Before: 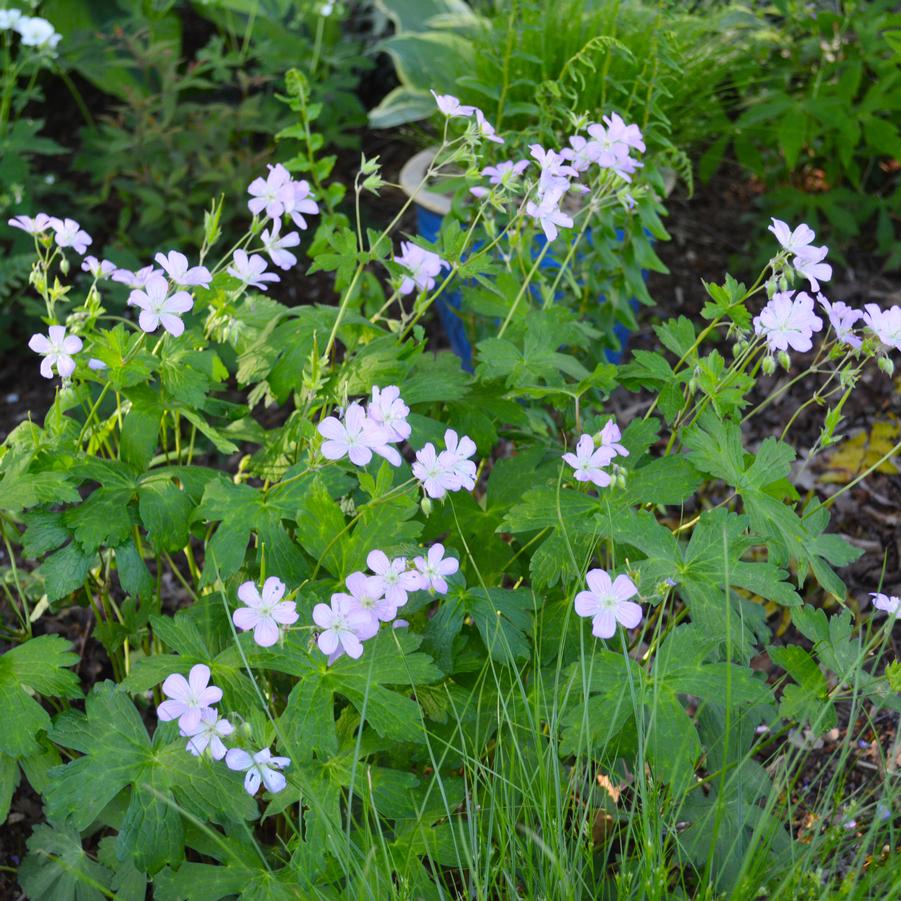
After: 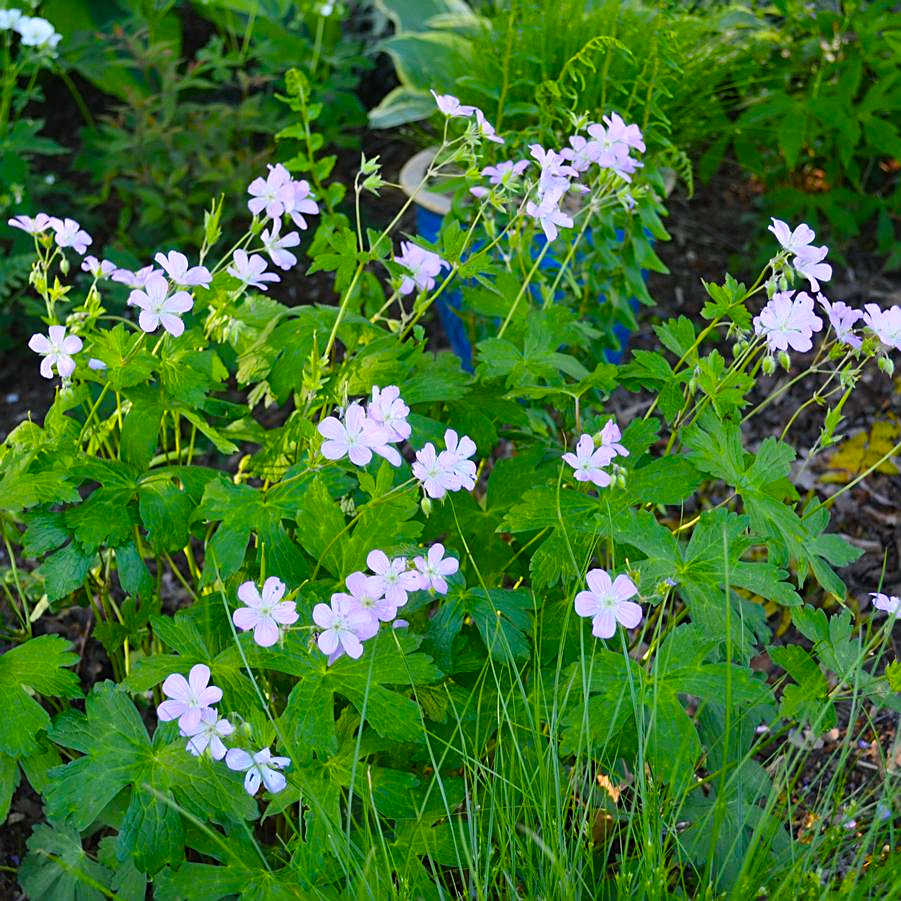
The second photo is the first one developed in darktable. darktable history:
color balance rgb: shadows lift › chroma 2.022%, shadows lift › hue 215.21°, perceptual saturation grading › global saturation 29.51%, global vibrance 20%
sharpen: on, module defaults
